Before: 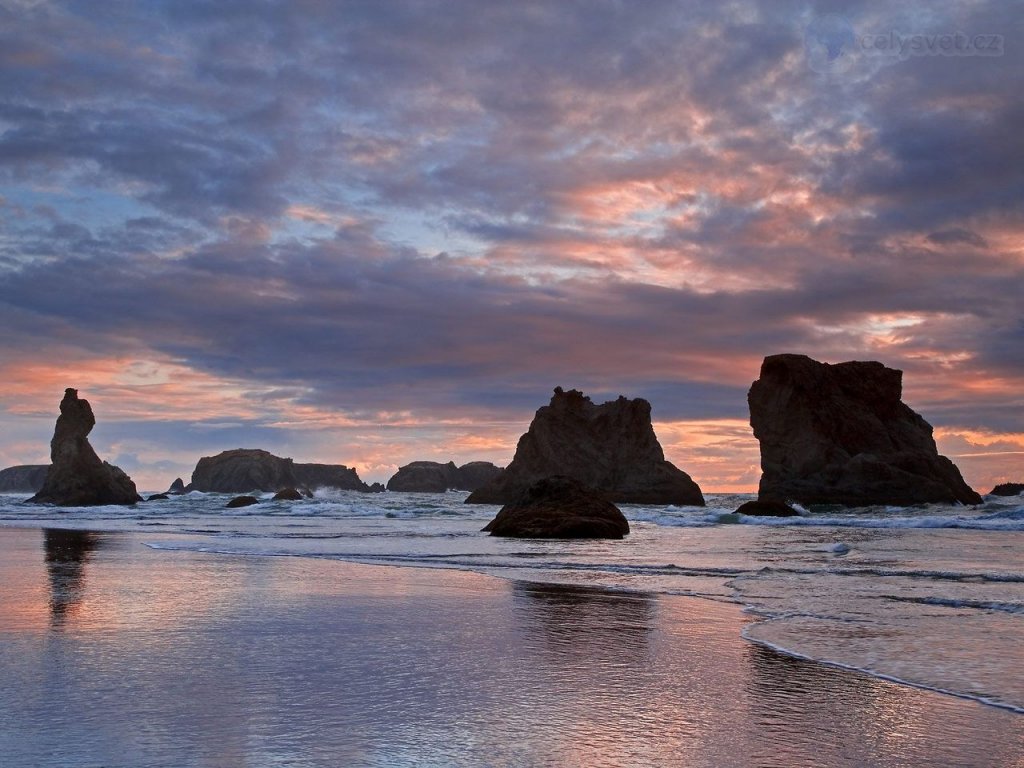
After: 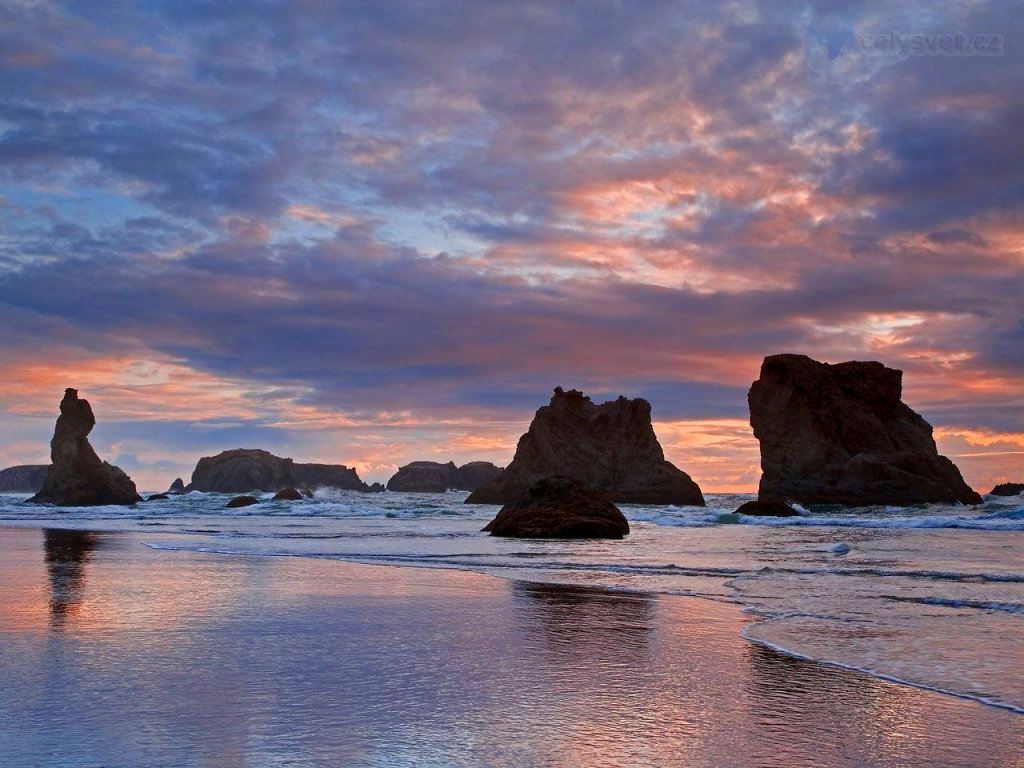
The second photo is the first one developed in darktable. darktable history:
color balance rgb: linear chroma grading › global chroma 15.085%, perceptual saturation grading › global saturation 20%, perceptual saturation grading › highlights -25.563%, perceptual saturation grading › shadows 26.12%
shadows and highlights: highlights color adjustment 89.34%, low approximation 0.01, soften with gaussian
